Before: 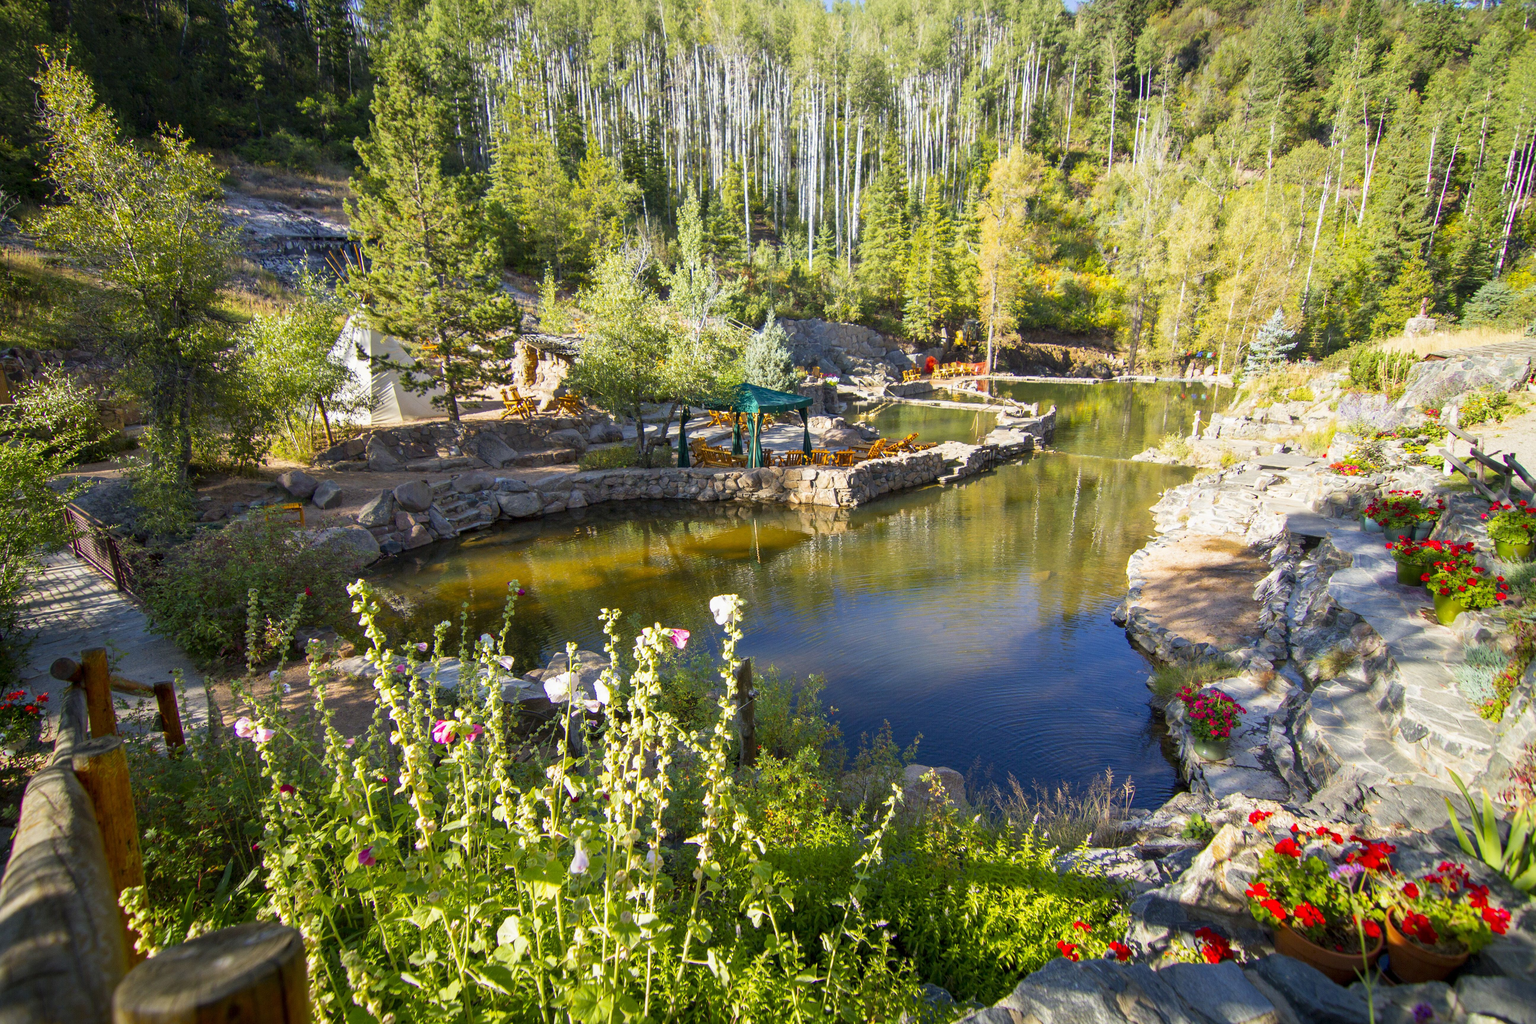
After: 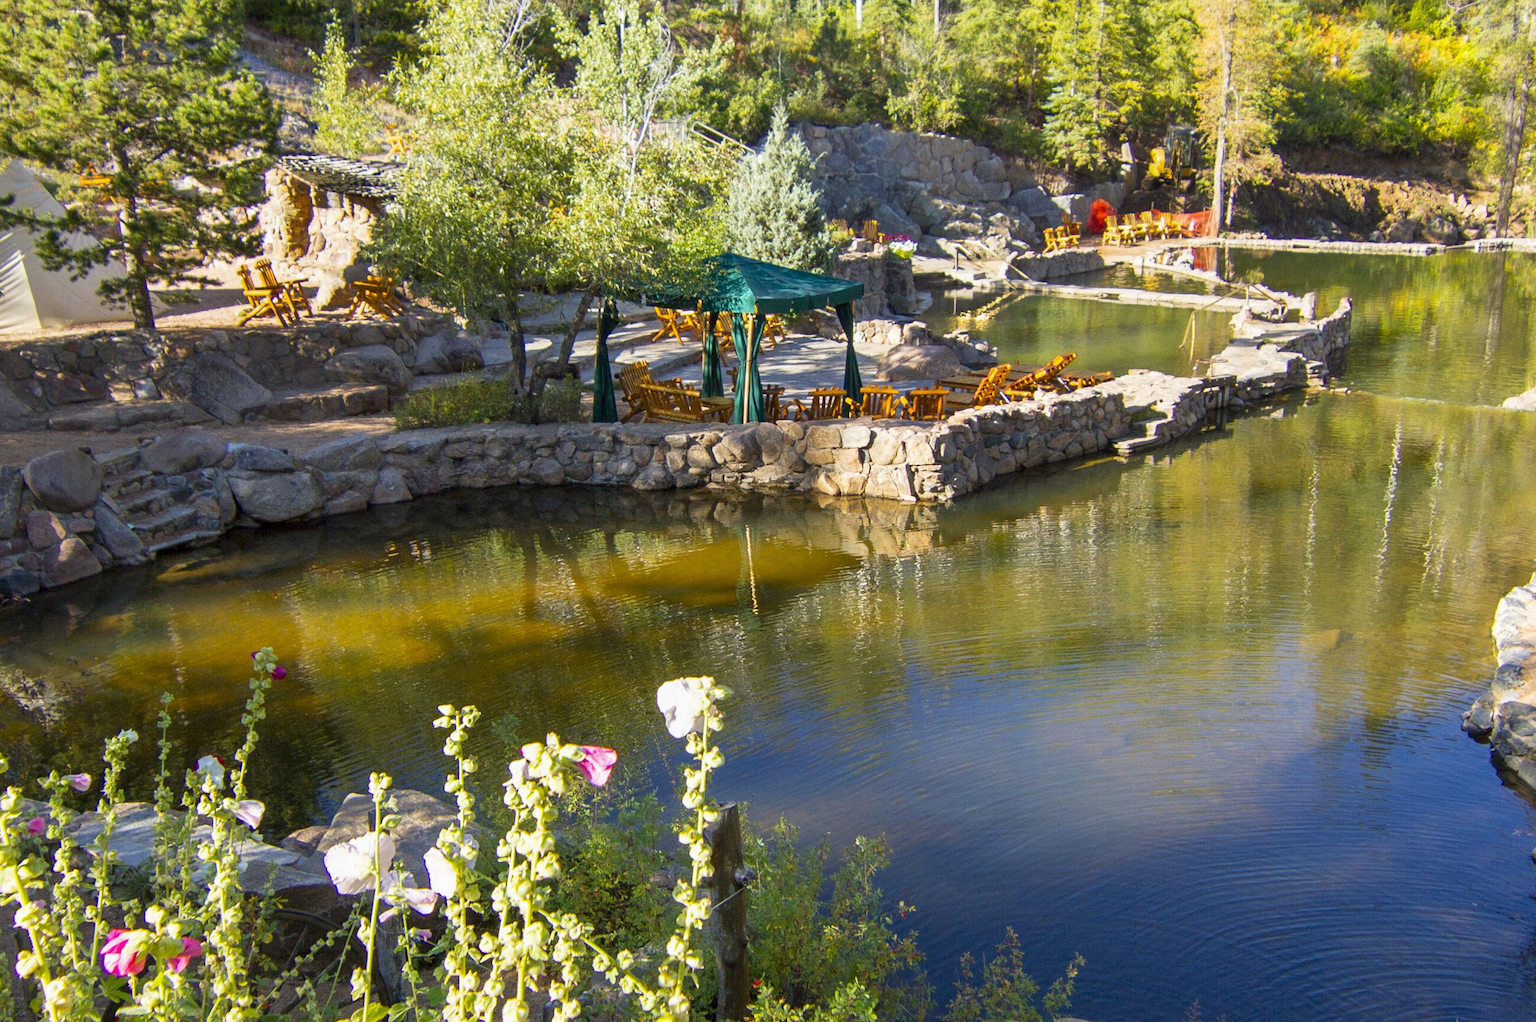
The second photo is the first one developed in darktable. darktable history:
crop: left 24.9%, top 25.092%, right 25.234%, bottom 25.106%
